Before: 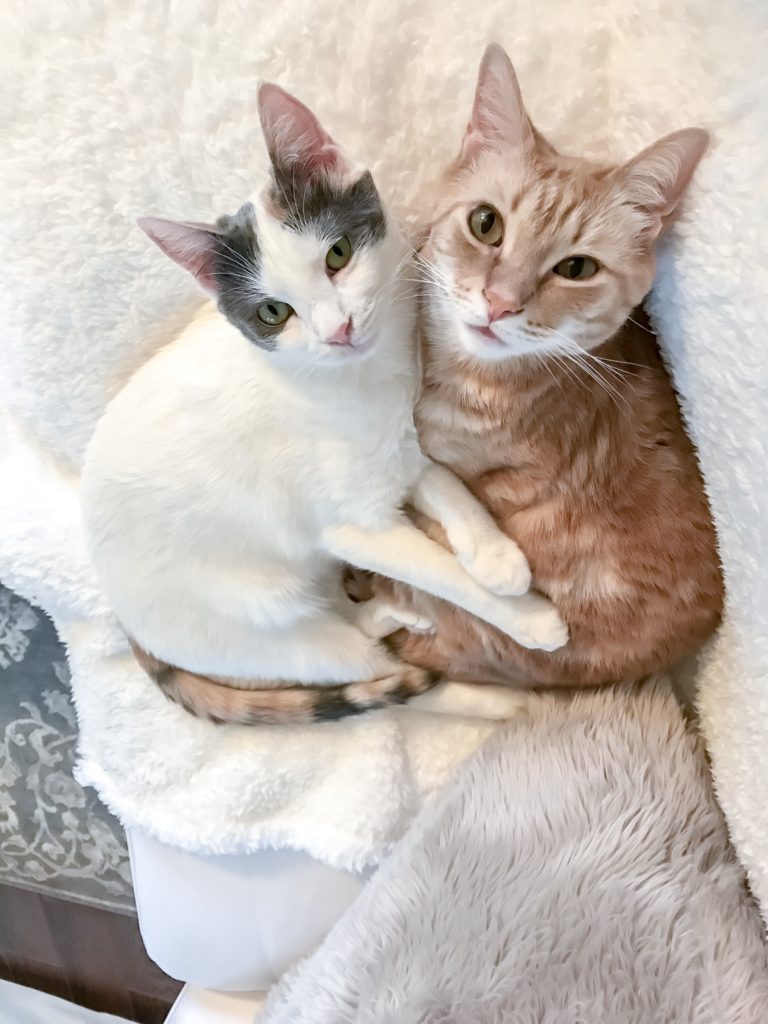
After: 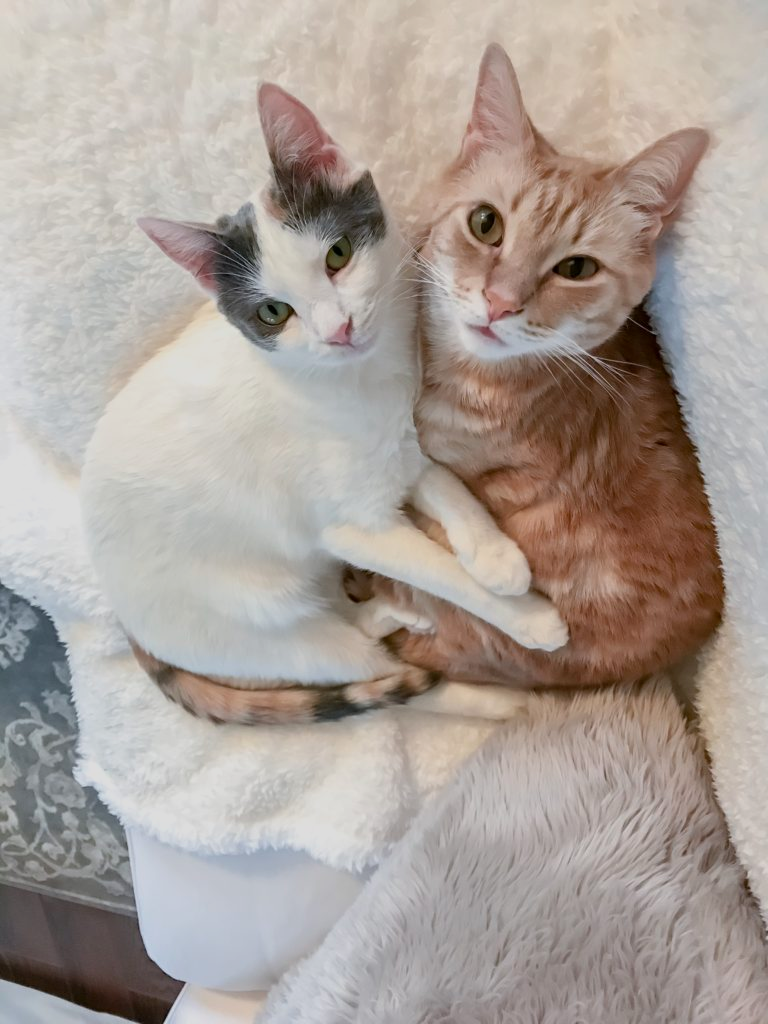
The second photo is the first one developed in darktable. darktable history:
white balance: red 1, blue 1
exposure: exposure -0.462 EV, compensate highlight preservation false
